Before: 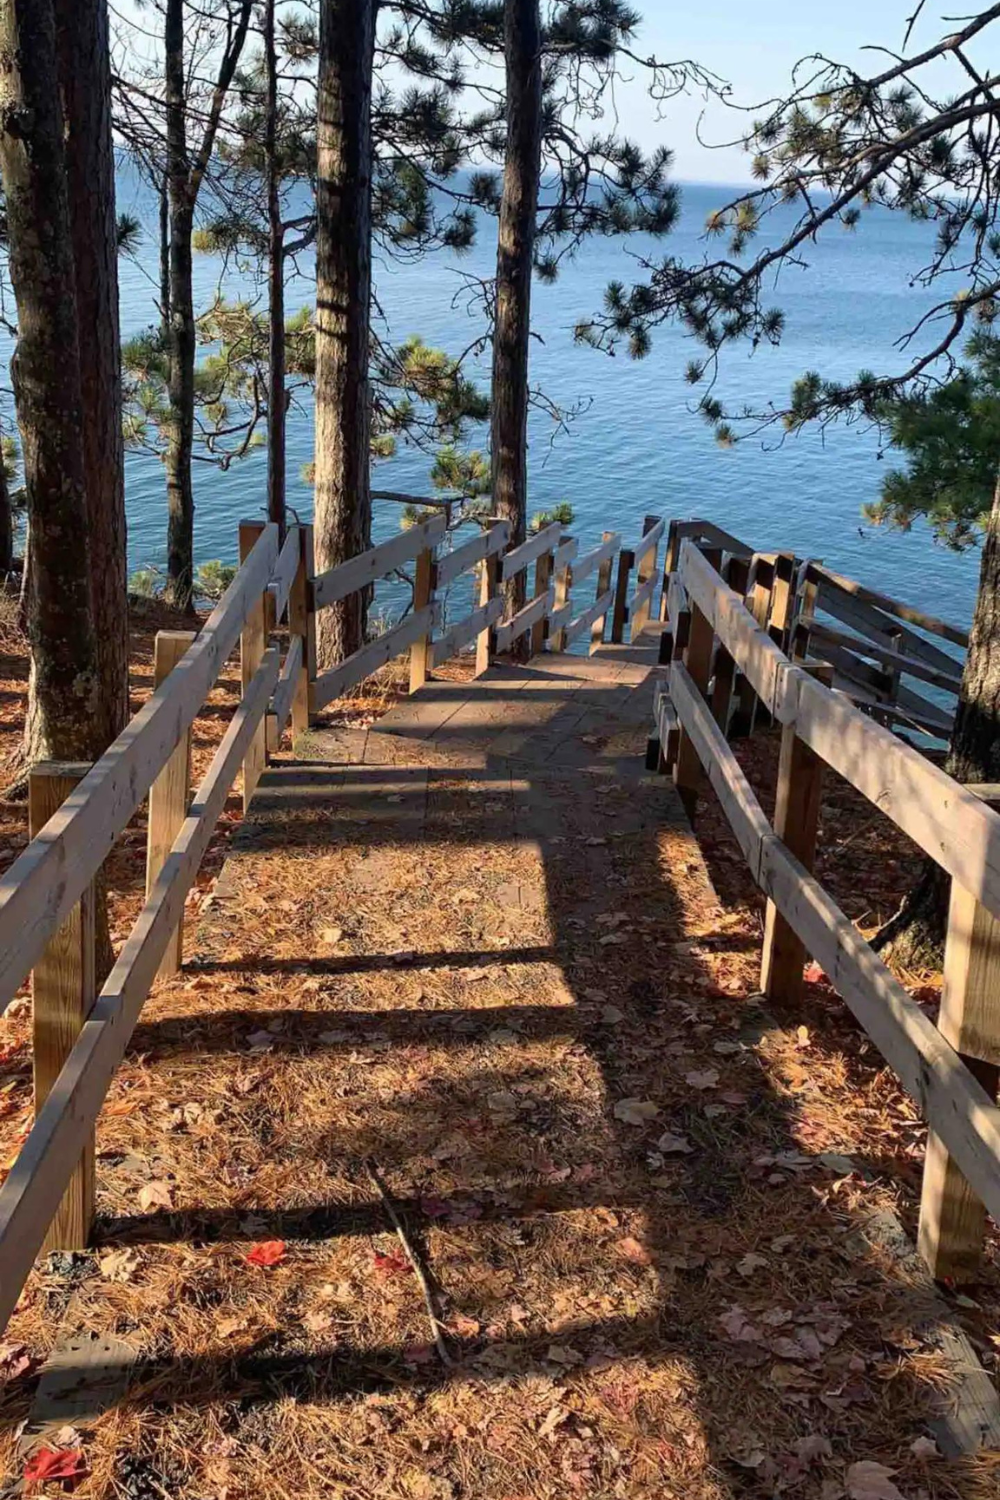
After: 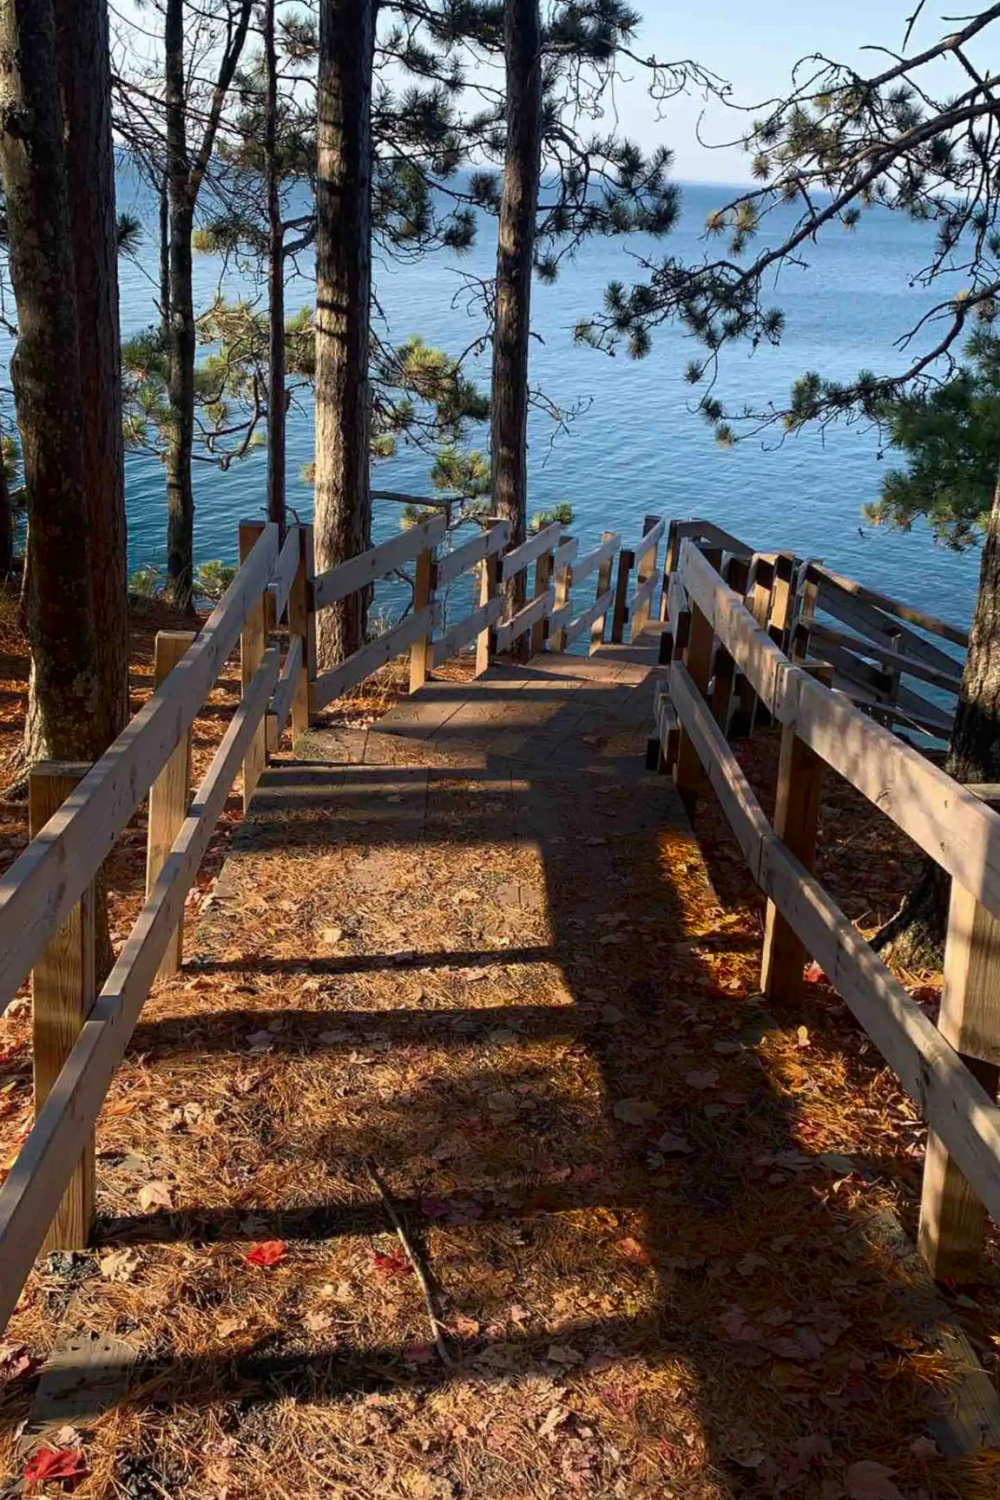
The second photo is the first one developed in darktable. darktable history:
shadows and highlights: shadows -86.71, highlights -35.29, soften with gaussian
